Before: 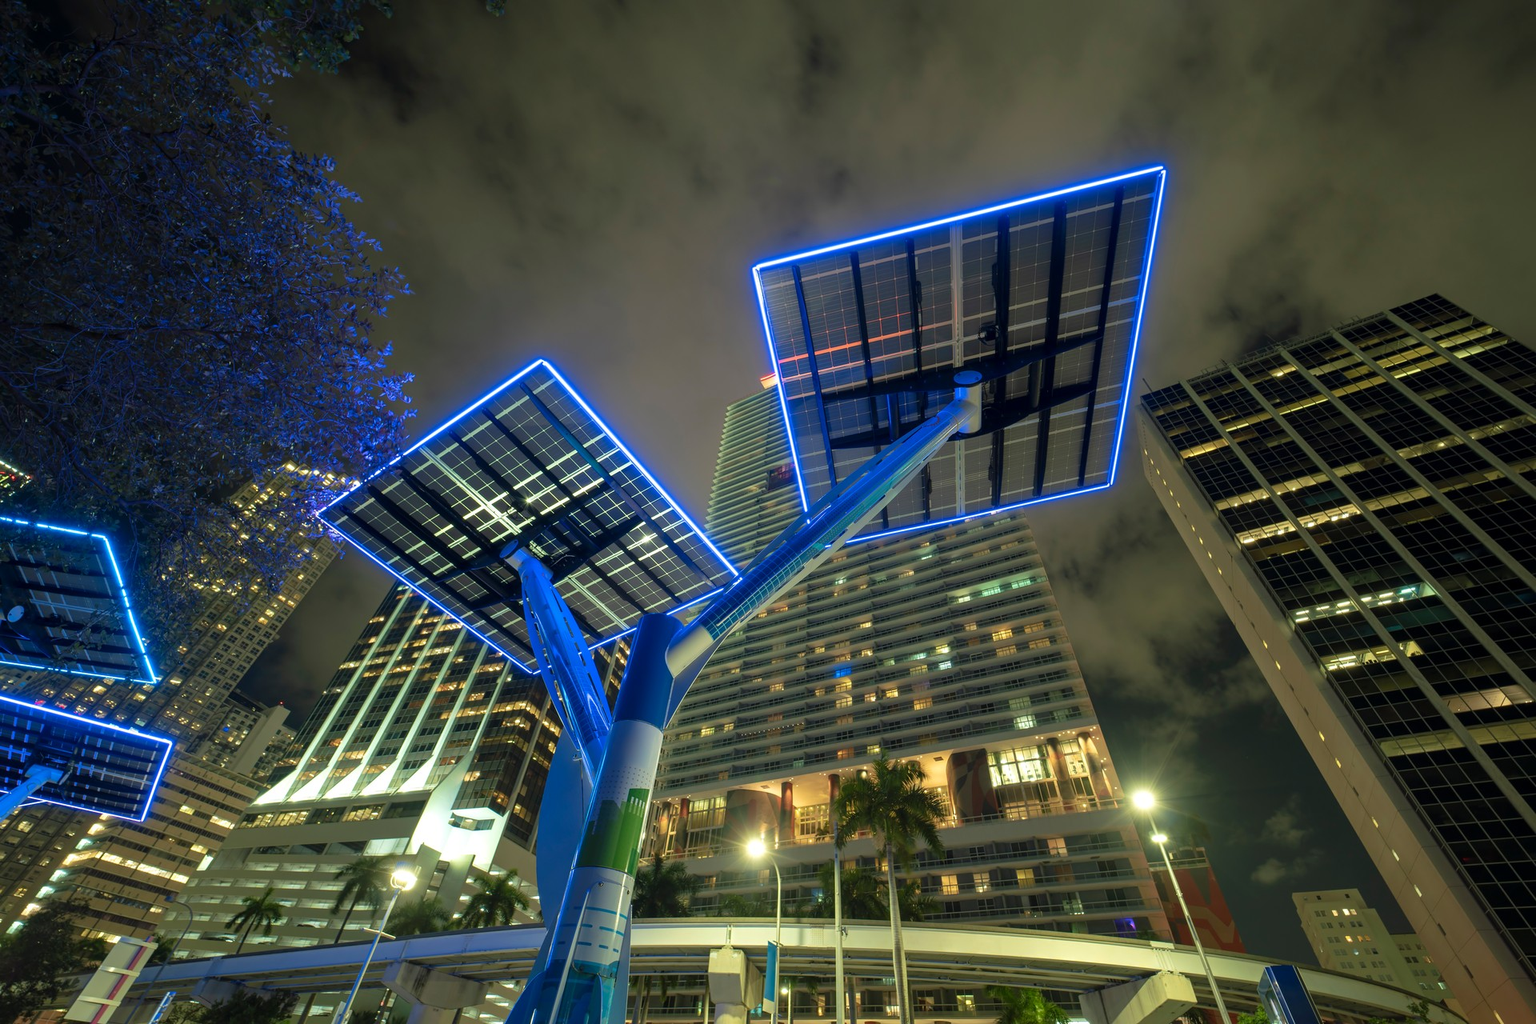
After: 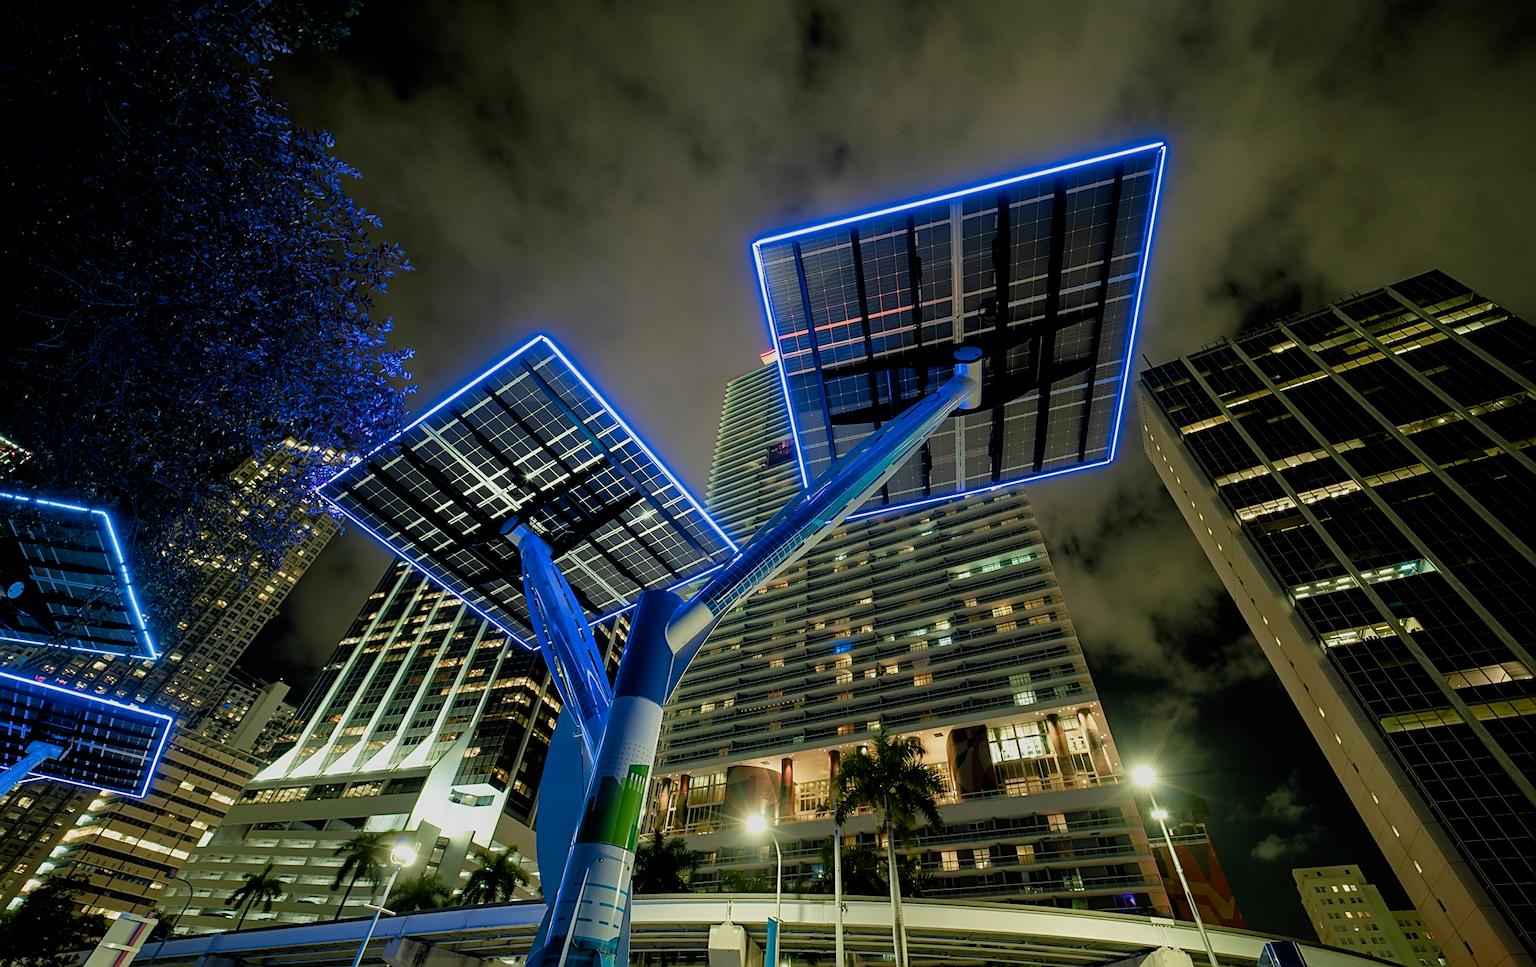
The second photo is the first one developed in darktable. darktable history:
exposure: black level correction 0.005, exposure 0.015 EV, compensate highlight preservation false
crop and rotate: top 2.388%, bottom 3.132%
color balance rgb: perceptual saturation grading › global saturation 20%, perceptual saturation grading › highlights -48.948%, perceptual saturation grading › shadows 25.721%
filmic rgb: black relative exposure -5.11 EV, white relative exposure 3.97 EV, hardness 2.89, contrast 1.095, highlights saturation mix -19.96%
sharpen: on, module defaults
